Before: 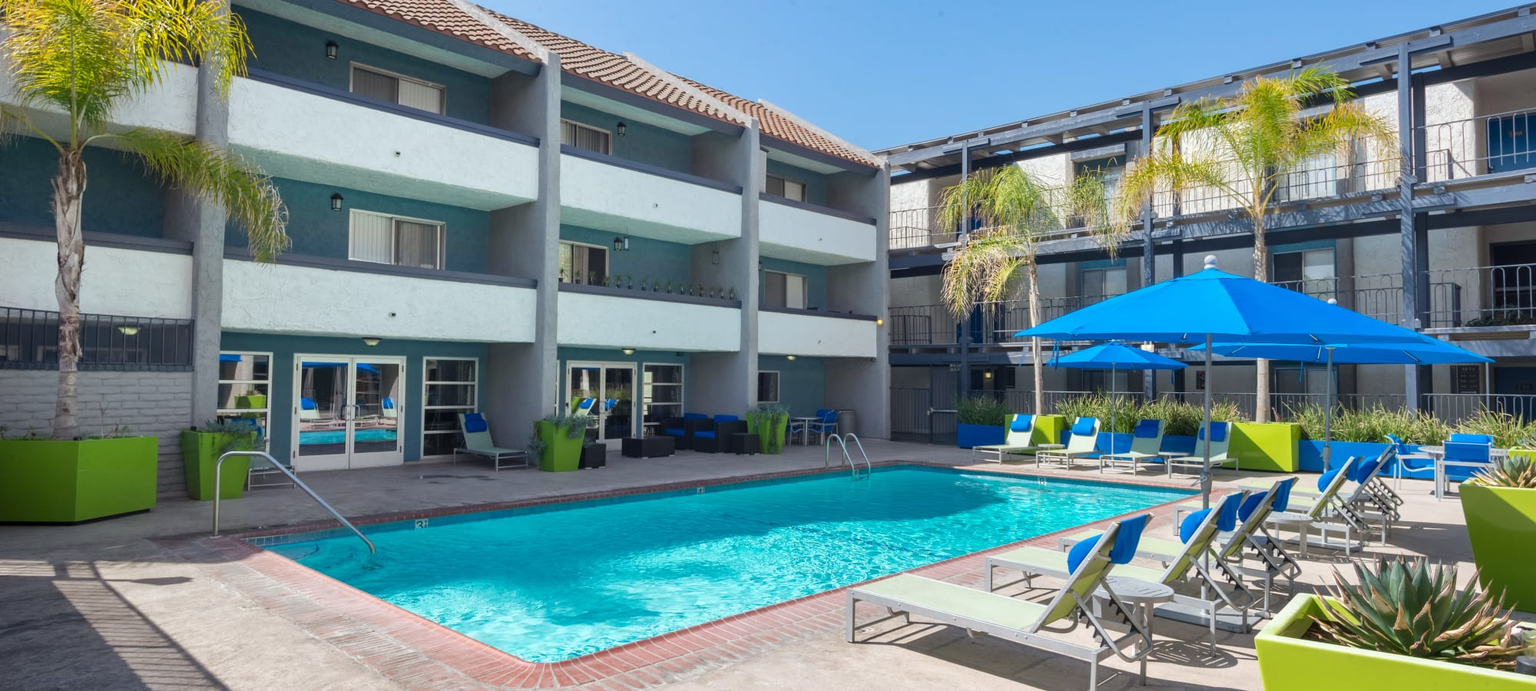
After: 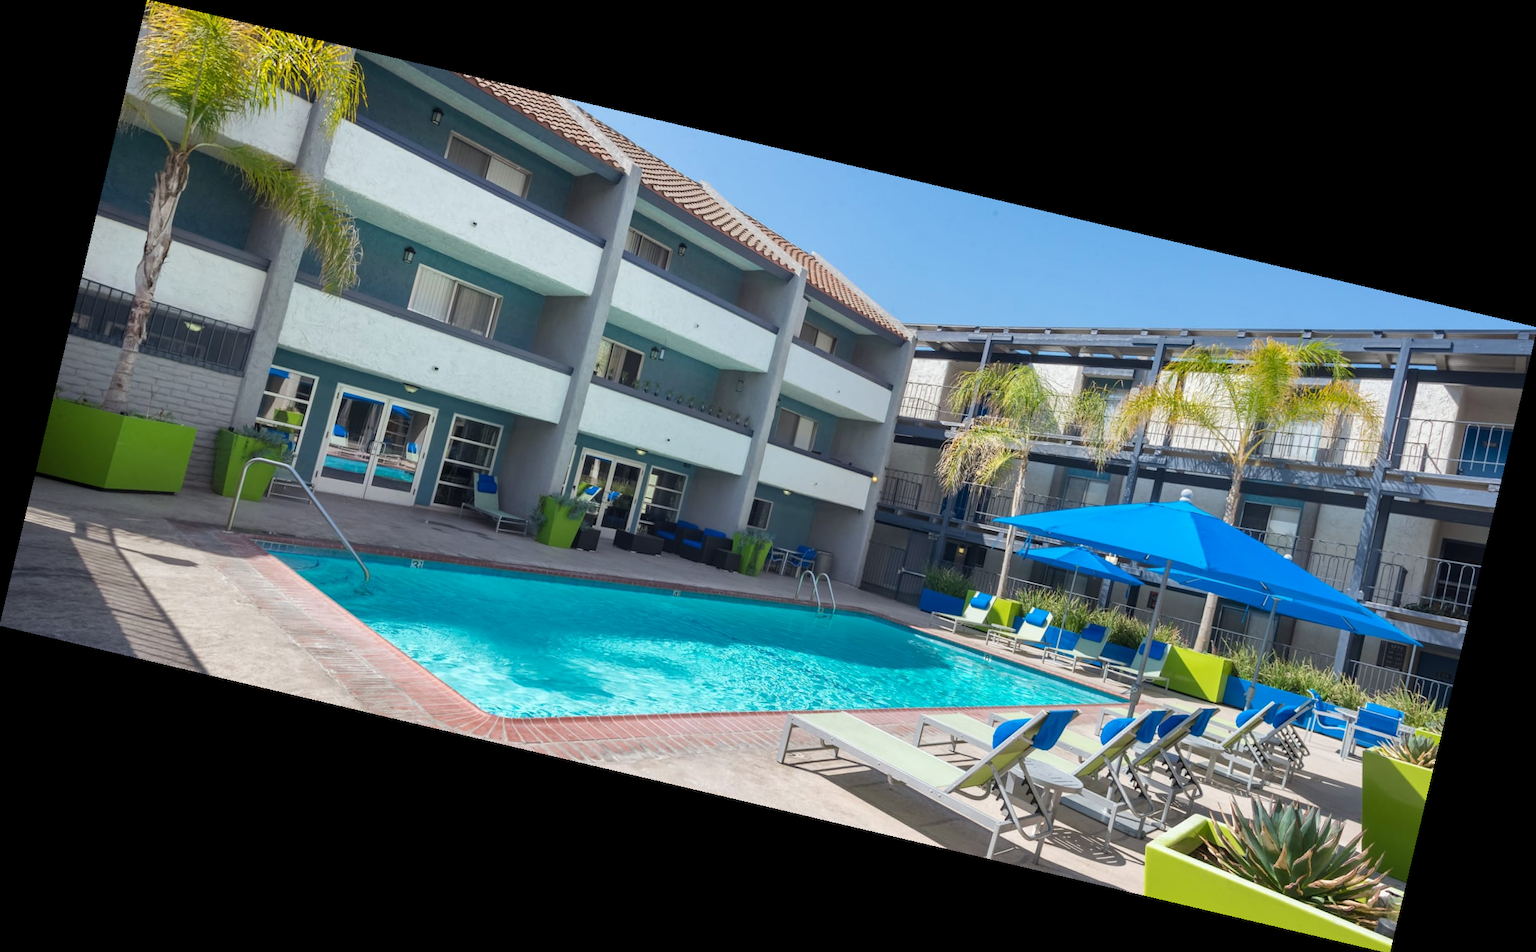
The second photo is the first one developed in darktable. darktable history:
rotate and perspective: rotation 13.27°, automatic cropping off
color correction: highlights a* -0.182, highlights b* -0.124
